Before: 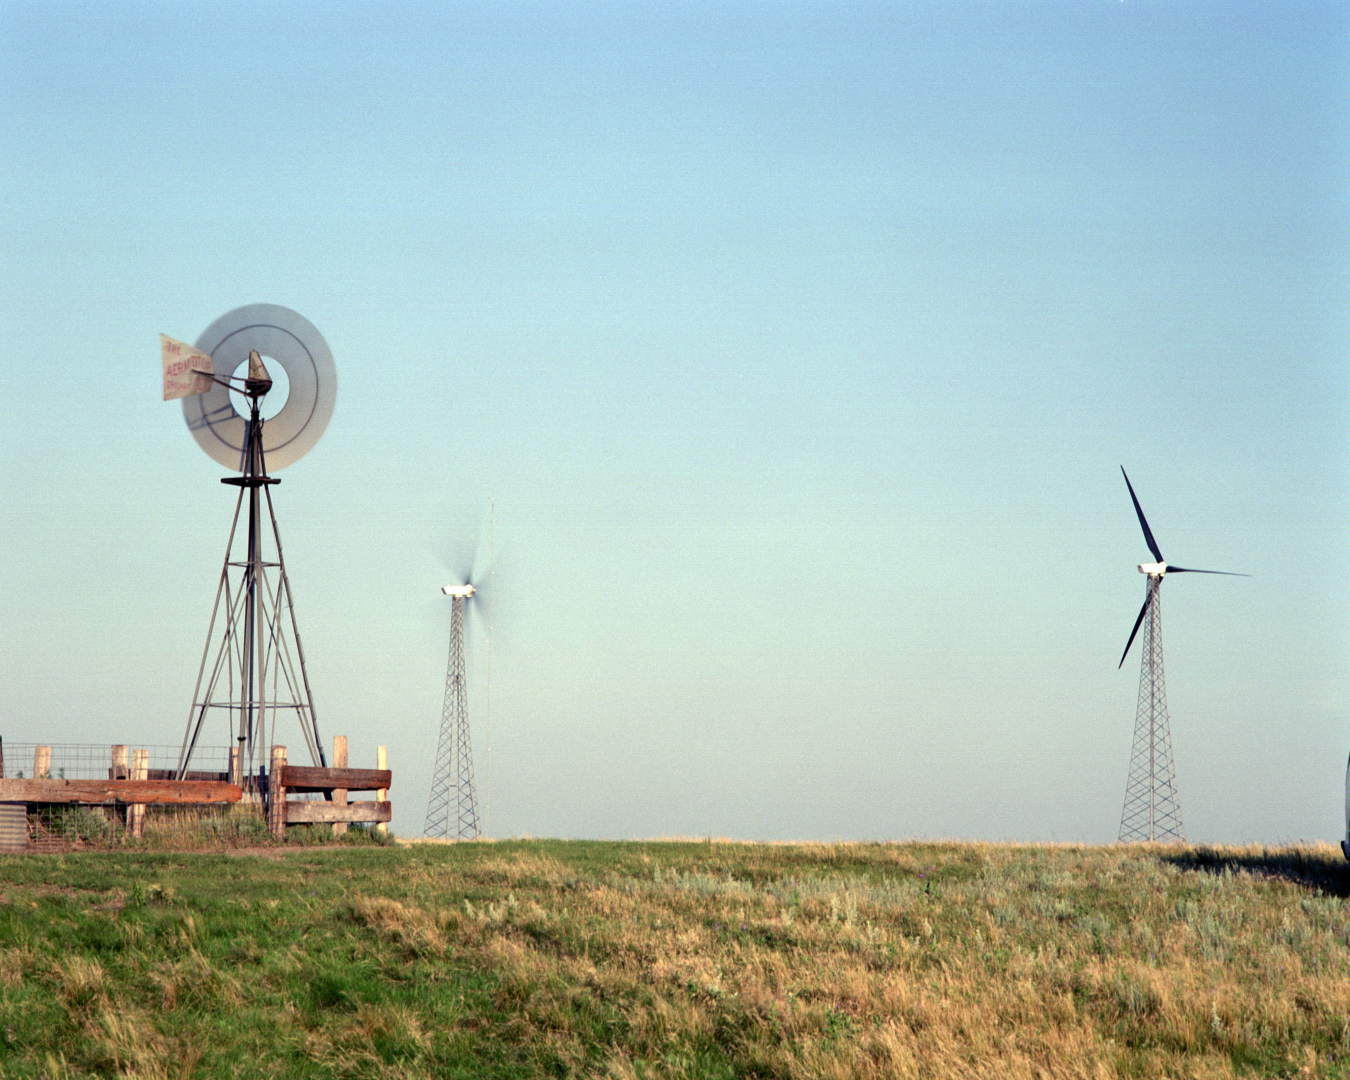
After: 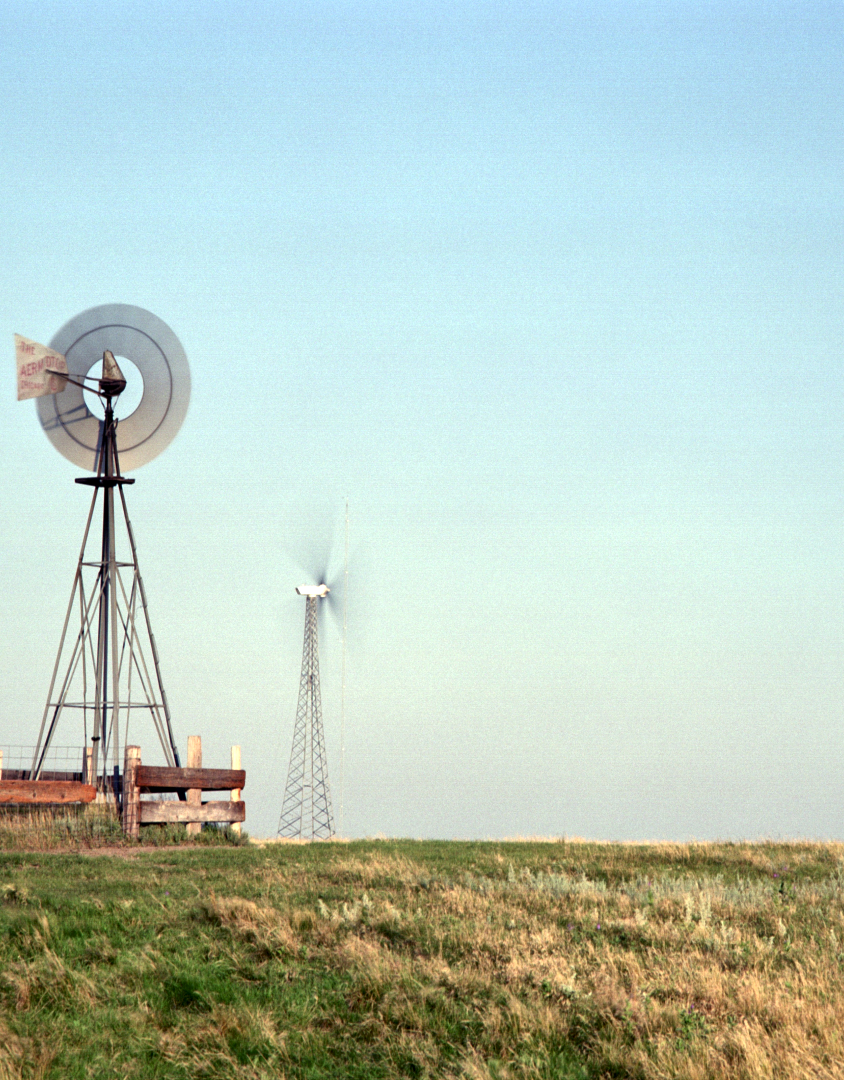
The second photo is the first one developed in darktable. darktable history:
local contrast: mode bilateral grid, contrast 20, coarseness 50, detail 132%, midtone range 0.2
tone equalizer: on, module defaults
crop: left 10.835%, right 26.575%
shadows and highlights: shadows -11.34, white point adjustment 3.95, highlights 28.1
